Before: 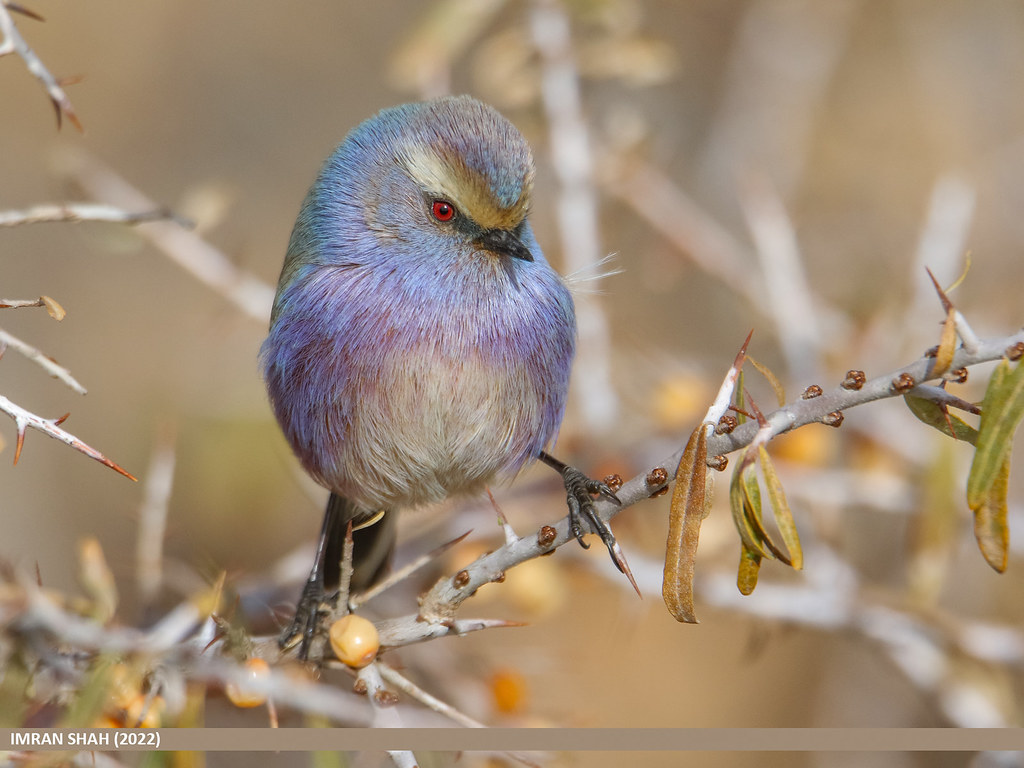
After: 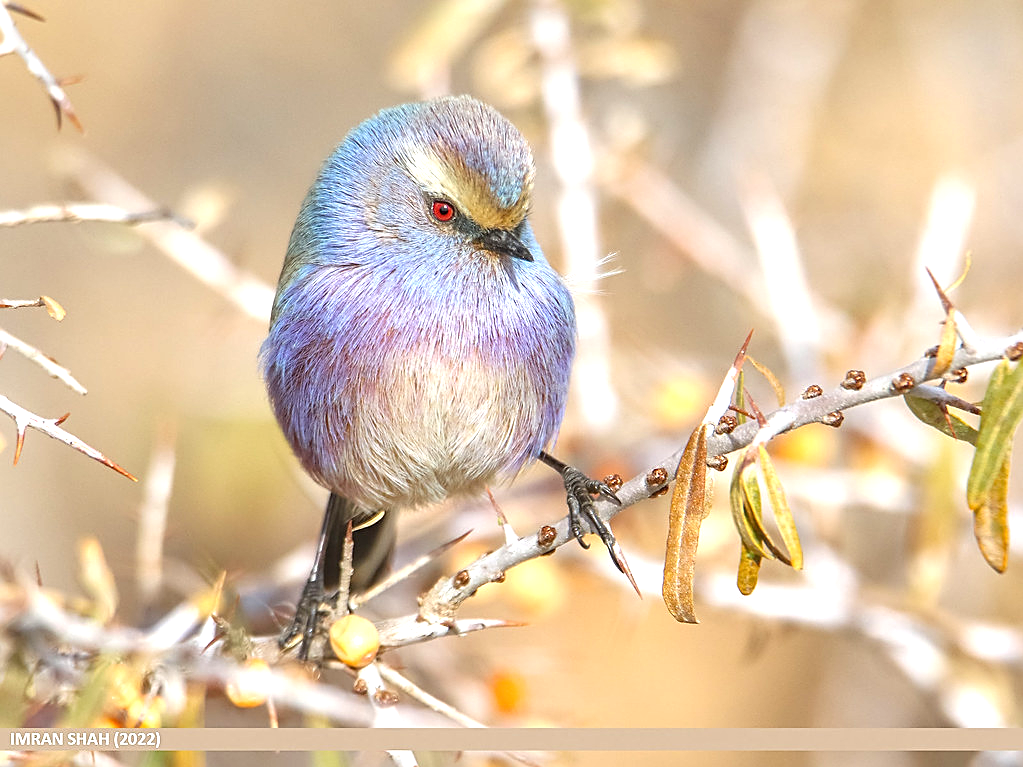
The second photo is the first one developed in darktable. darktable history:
exposure: black level correction 0, exposure 1.1 EV, compensate highlight preservation false
sharpen: on, module defaults
